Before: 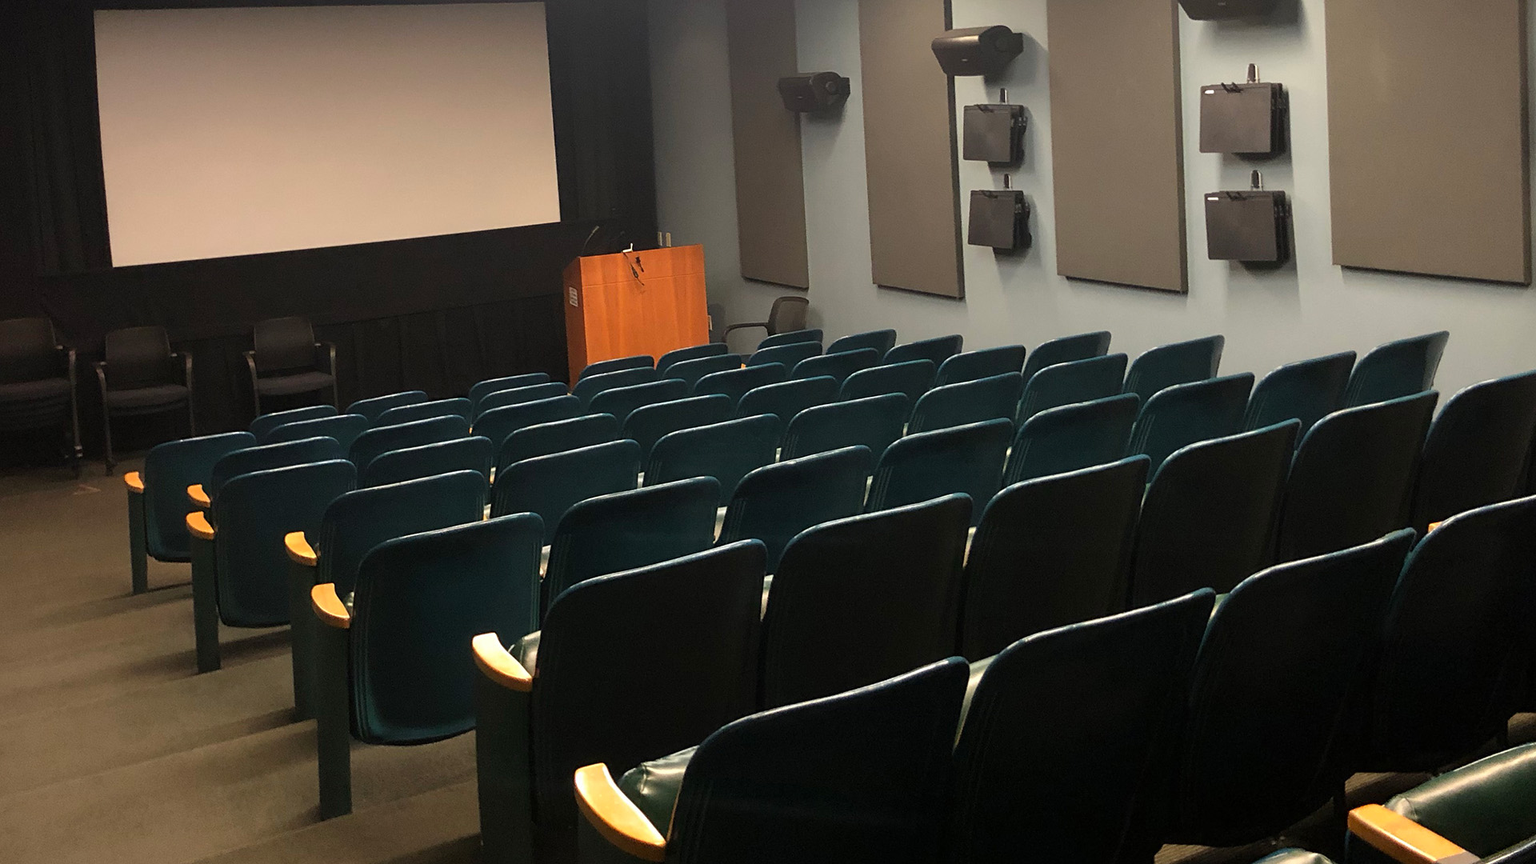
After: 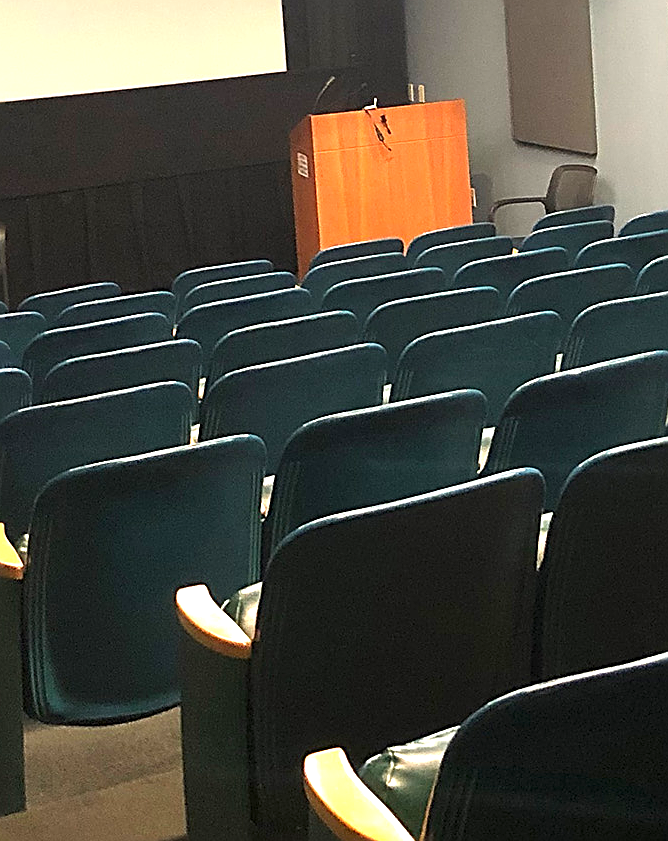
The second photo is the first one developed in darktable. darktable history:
sharpen: amount 0.744
exposure: black level correction 0, exposure 1.2 EV, compensate exposure bias true, compensate highlight preservation false
crop and rotate: left 21.588%, top 19.074%, right 43.612%, bottom 3.007%
